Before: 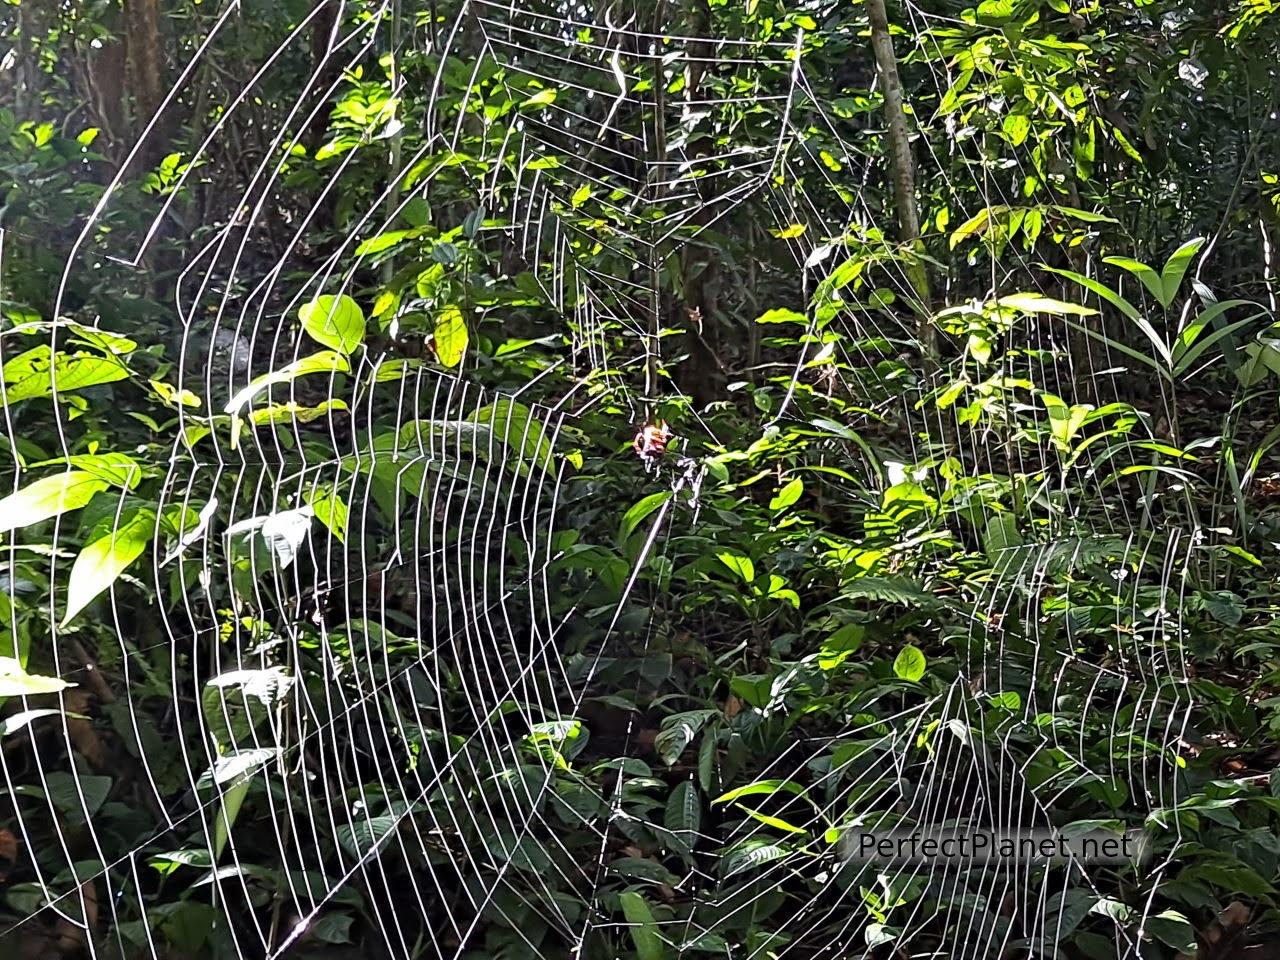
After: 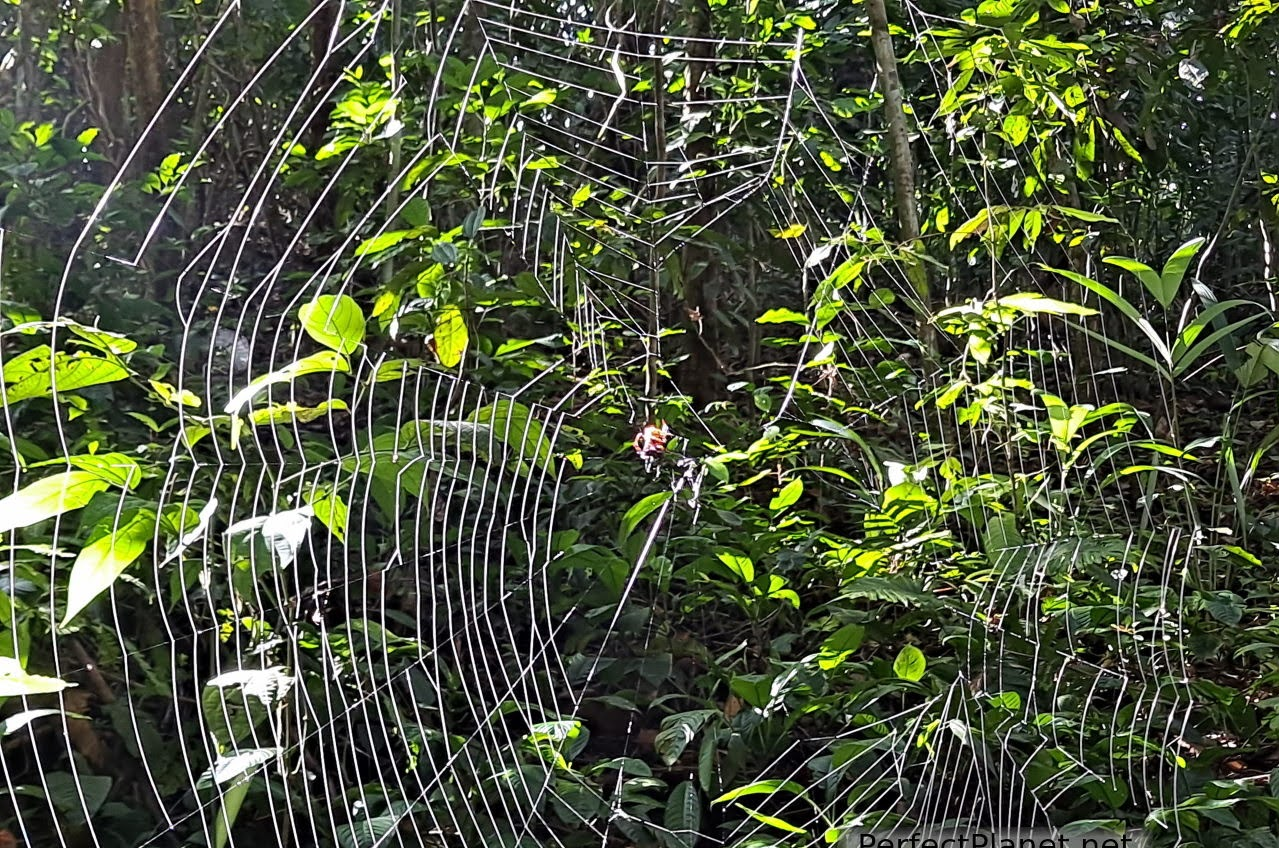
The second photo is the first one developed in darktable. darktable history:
crop and rotate: top 0%, bottom 11.572%
